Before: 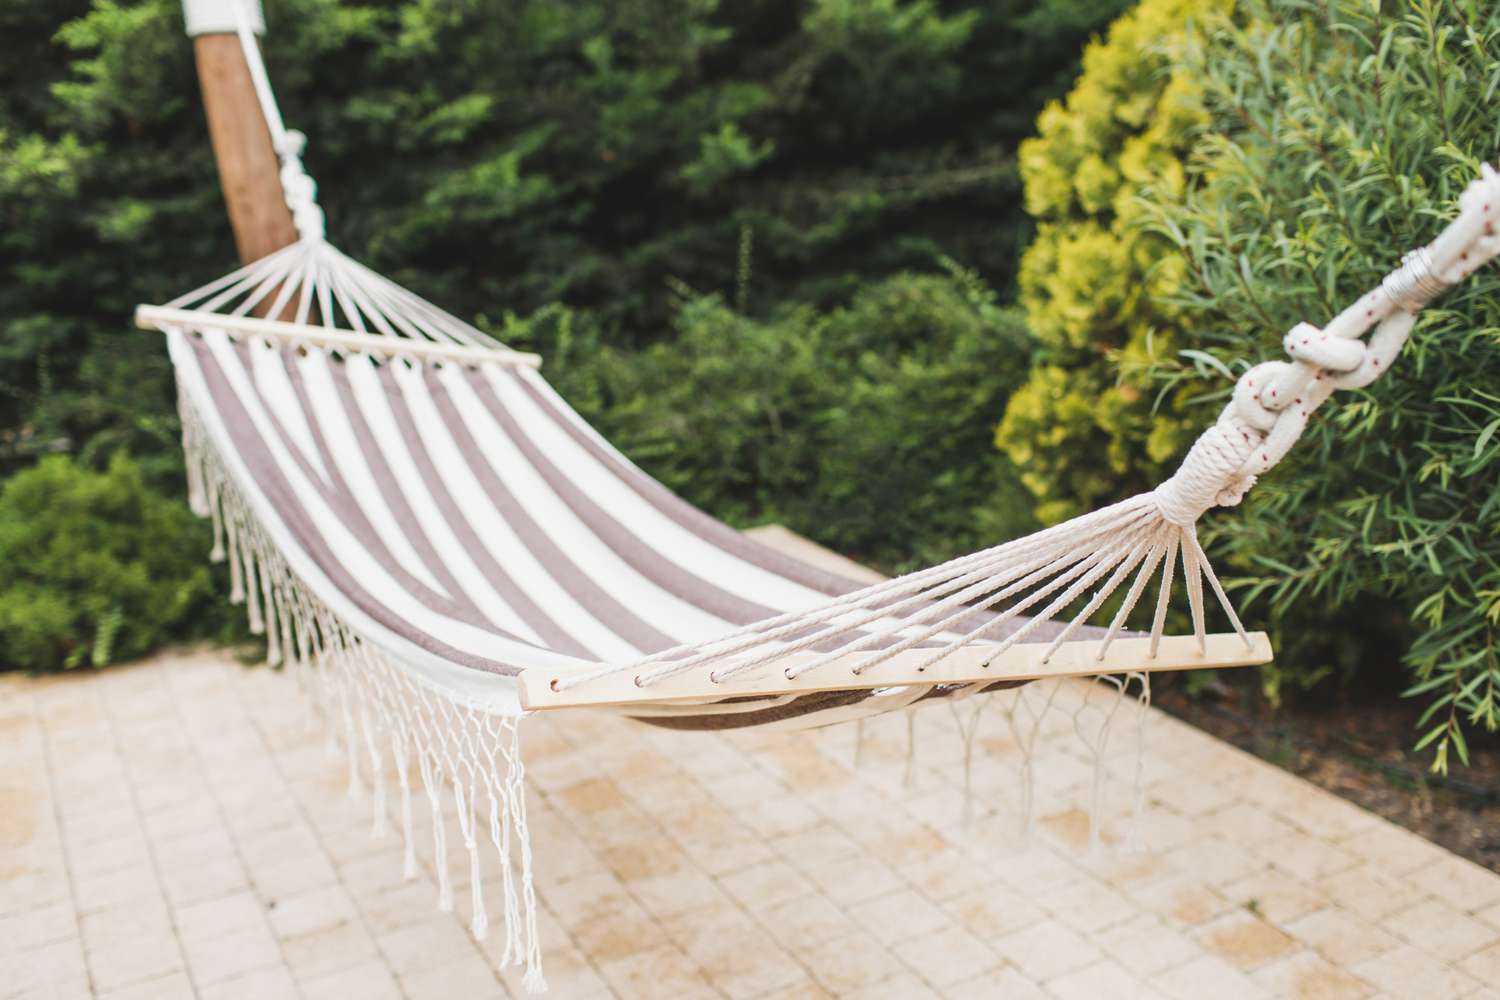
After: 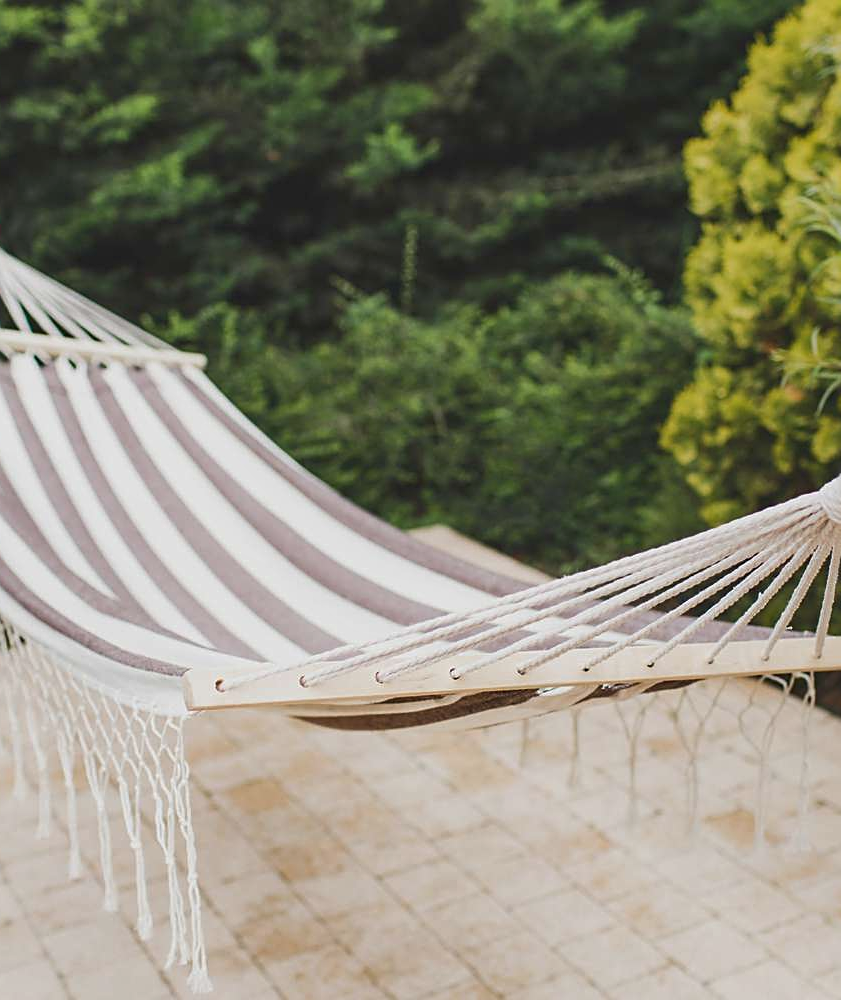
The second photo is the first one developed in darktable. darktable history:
crop and rotate: left 22.354%, right 21.547%
shadows and highlights: radius 127.78, shadows 30.38, highlights -31.06, low approximation 0.01, soften with gaussian
levels: mode automatic, levels [0.116, 0.574, 1]
sharpen: on, module defaults
tone equalizer: -8 EV 0.265 EV, -7 EV 0.442 EV, -6 EV 0.445 EV, -5 EV 0.247 EV, -3 EV -0.275 EV, -2 EV -0.444 EV, -1 EV -0.394 EV, +0 EV -0.225 EV, mask exposure compensation -0.49 EV
